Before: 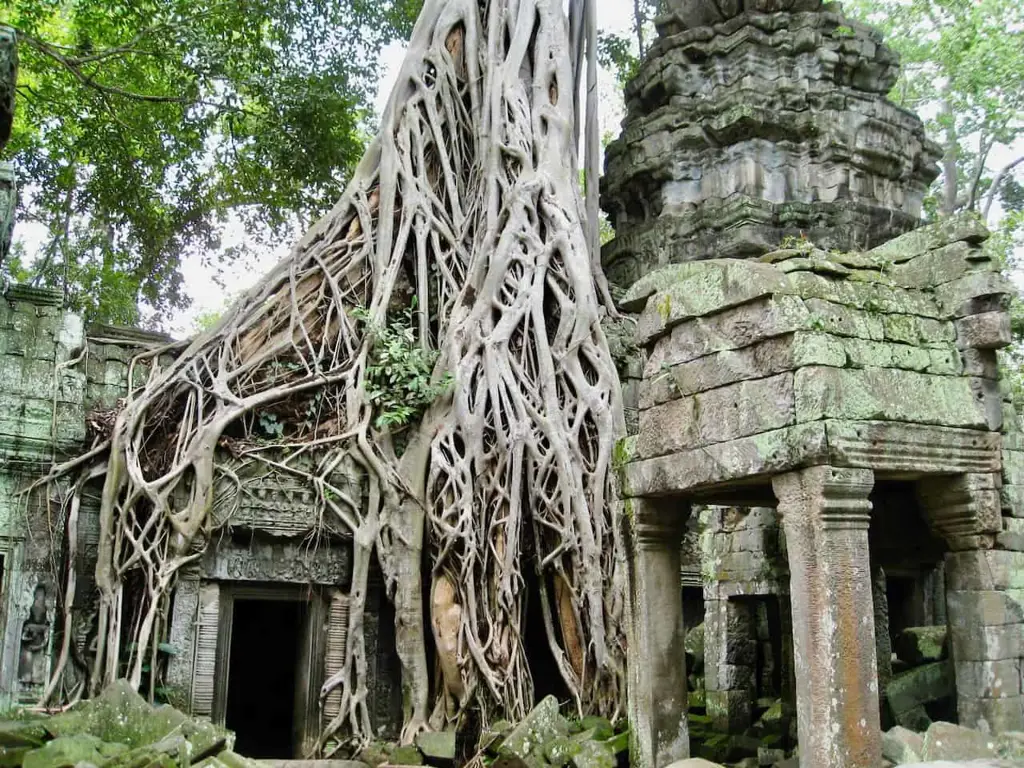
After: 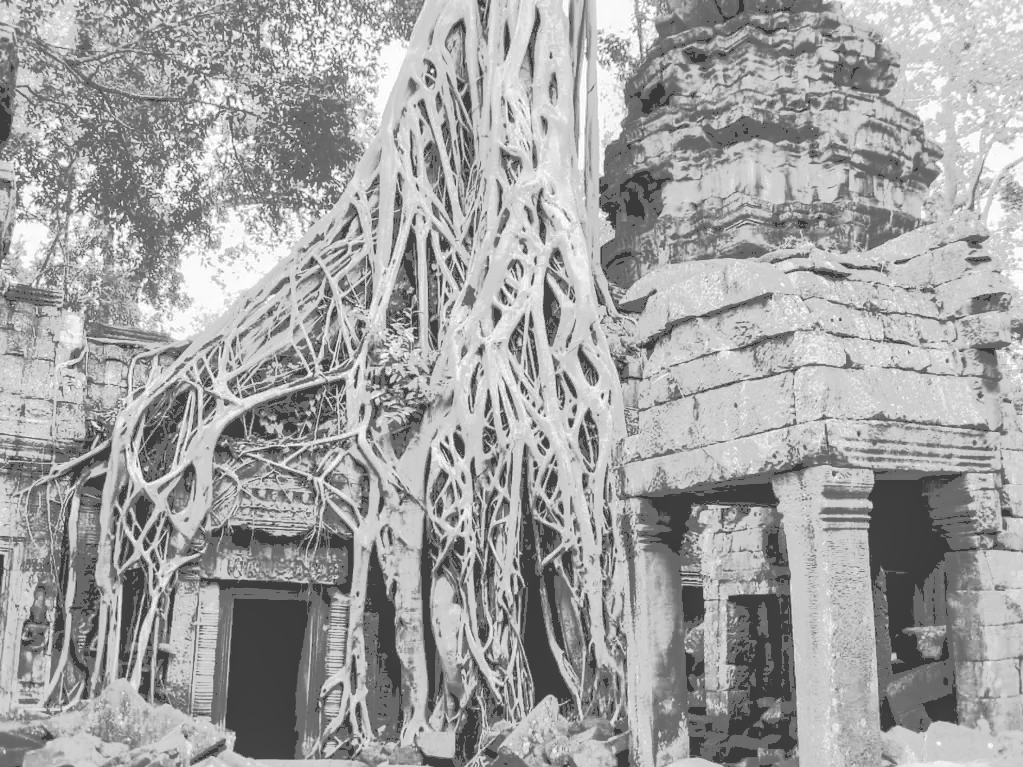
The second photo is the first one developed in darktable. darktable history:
filmic rgb: black relative exposure -5.01 EV, white relative exposure 3.53 EV, hardness 3.18, contrast 1.3, highlights saturation mix -49.74%, add noise in highlights 0, preserve chrominance no, color science v3 (2019), use custom middle-gray values true, contrast in highlights soft
crop: left 0.02%
local contrast: on, module defaults
tone equalizer: -8 EV -0.77 EV, -7 EV -0.67 EV, -6 EV -0.639 EV, -5 EV -0.389 EV, -3 EV 0.378 EV, -2 EV 0.6 EV, -1 EV 0.678 EV, +0 EV 0.78 EV
levels: levels [0.018, 0.493, 1]
tone curve: curves: ch0 [(0, 0) (0.003, 0.437) (0.011, 0.438) (0.025, 0.441) (0.044, 0.441) (0.069, 0.441) (0.1, 0.444) (0.136, 0.447) (0.177, 0.452) (0.224, 0.457) (0.277, 0.466) (0.335, 0.485) (0.399, 0.514) (0.468, 0.558) (0.543, 0.616) (0.623, 0.686) (0.709, 0.76) (0.801, 0.803) (0.898, 0.825) (1, 1)], color space Lab, independent channels, preserve colors none
